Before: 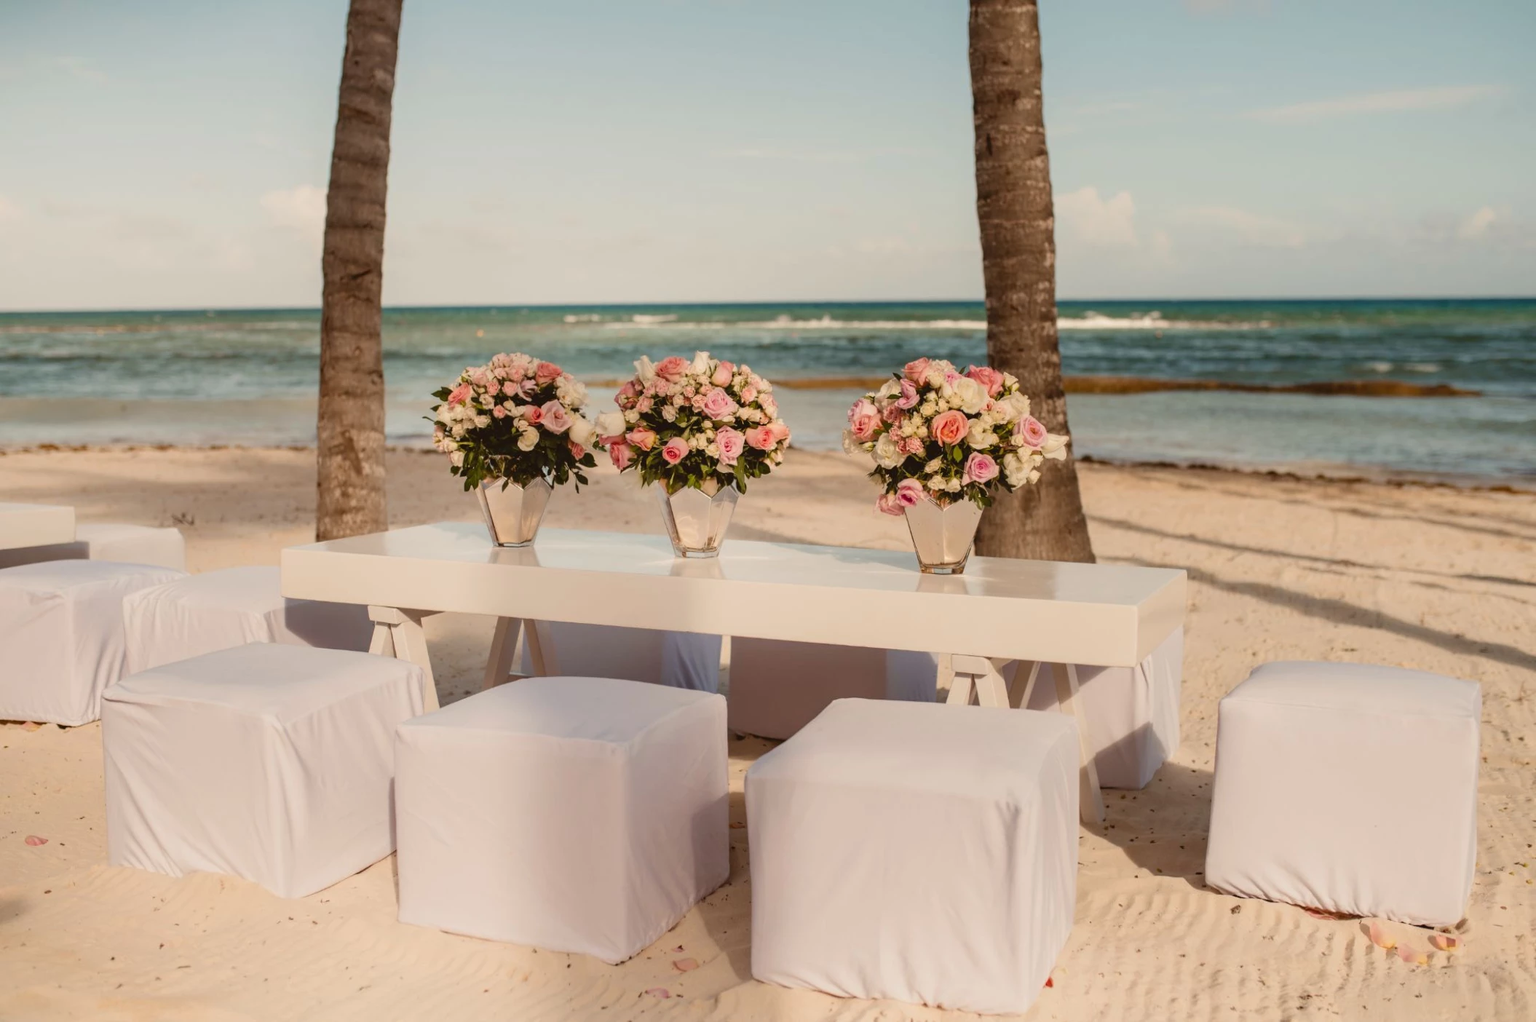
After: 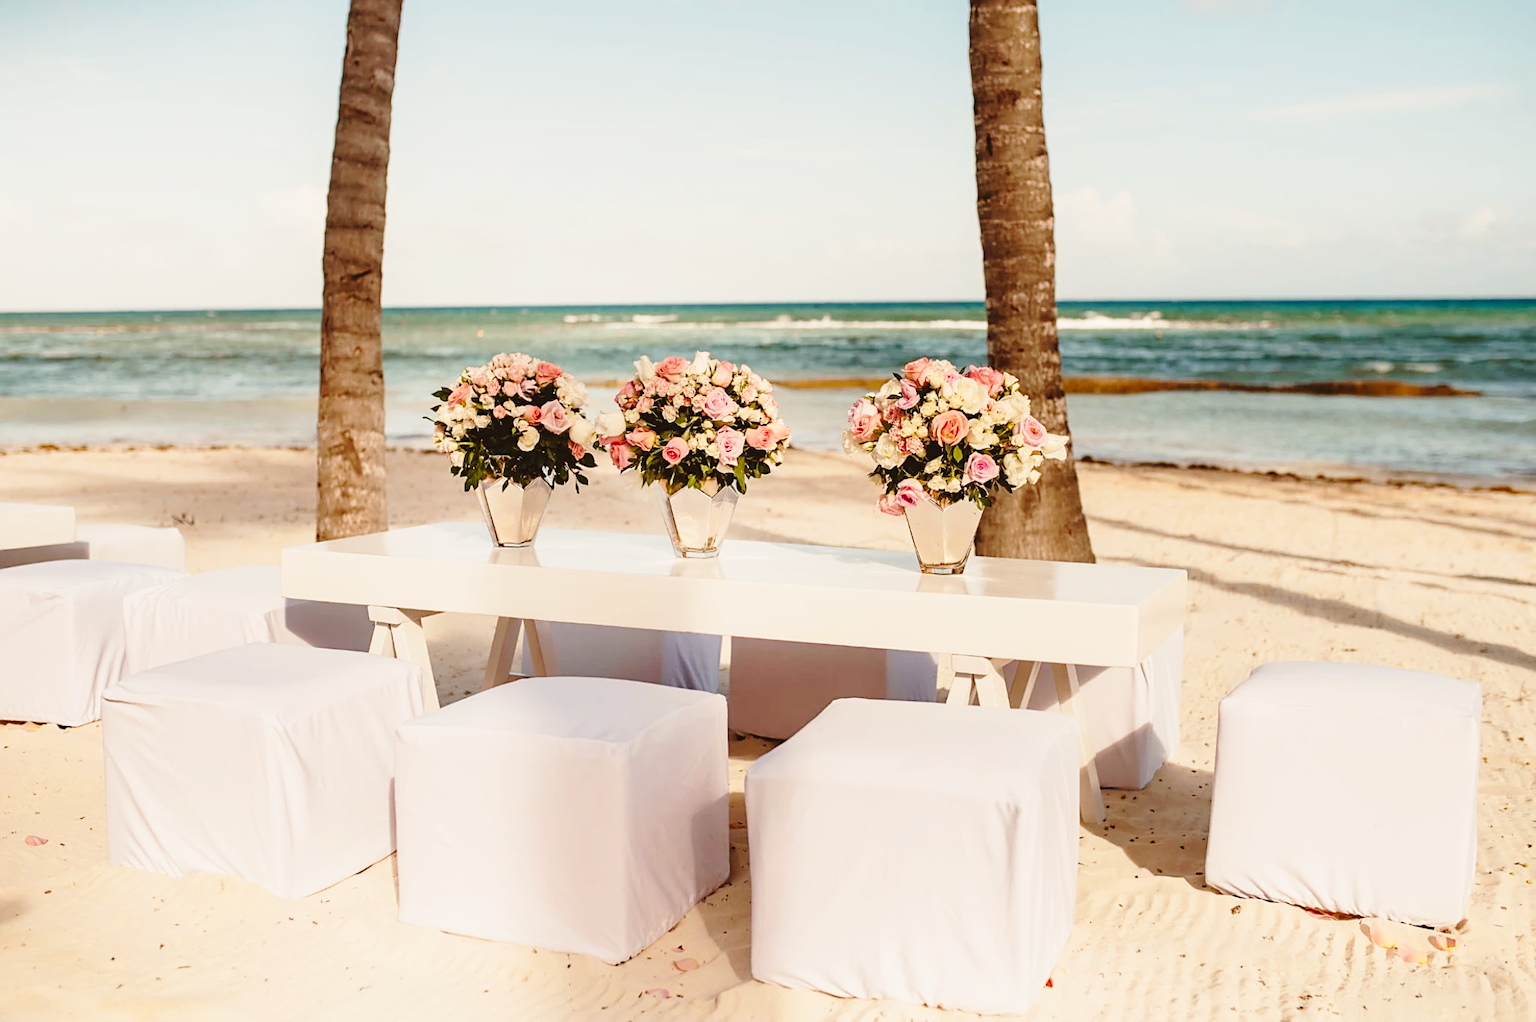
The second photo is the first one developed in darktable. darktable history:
sharpen: on, module defaults
base curve: curves: ch0 [(0, 0) (0.028, 0.03) (0.121, 0.232) (0.46, 0.748) (0.859, 0.968) (1, 1)], preserve colors none
